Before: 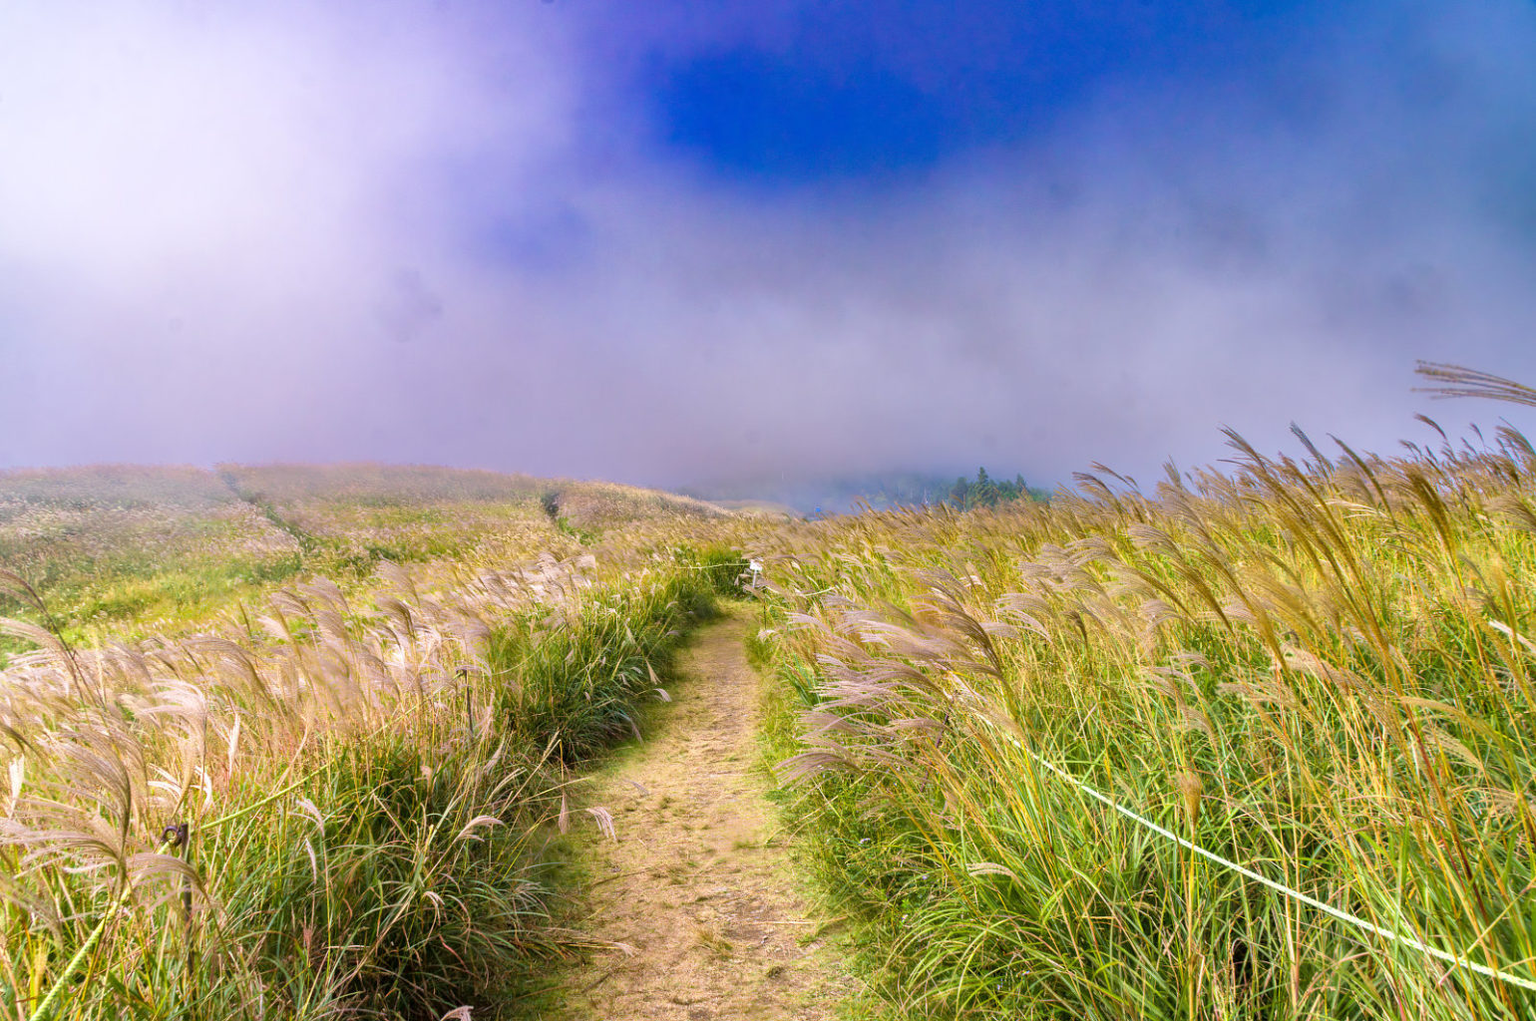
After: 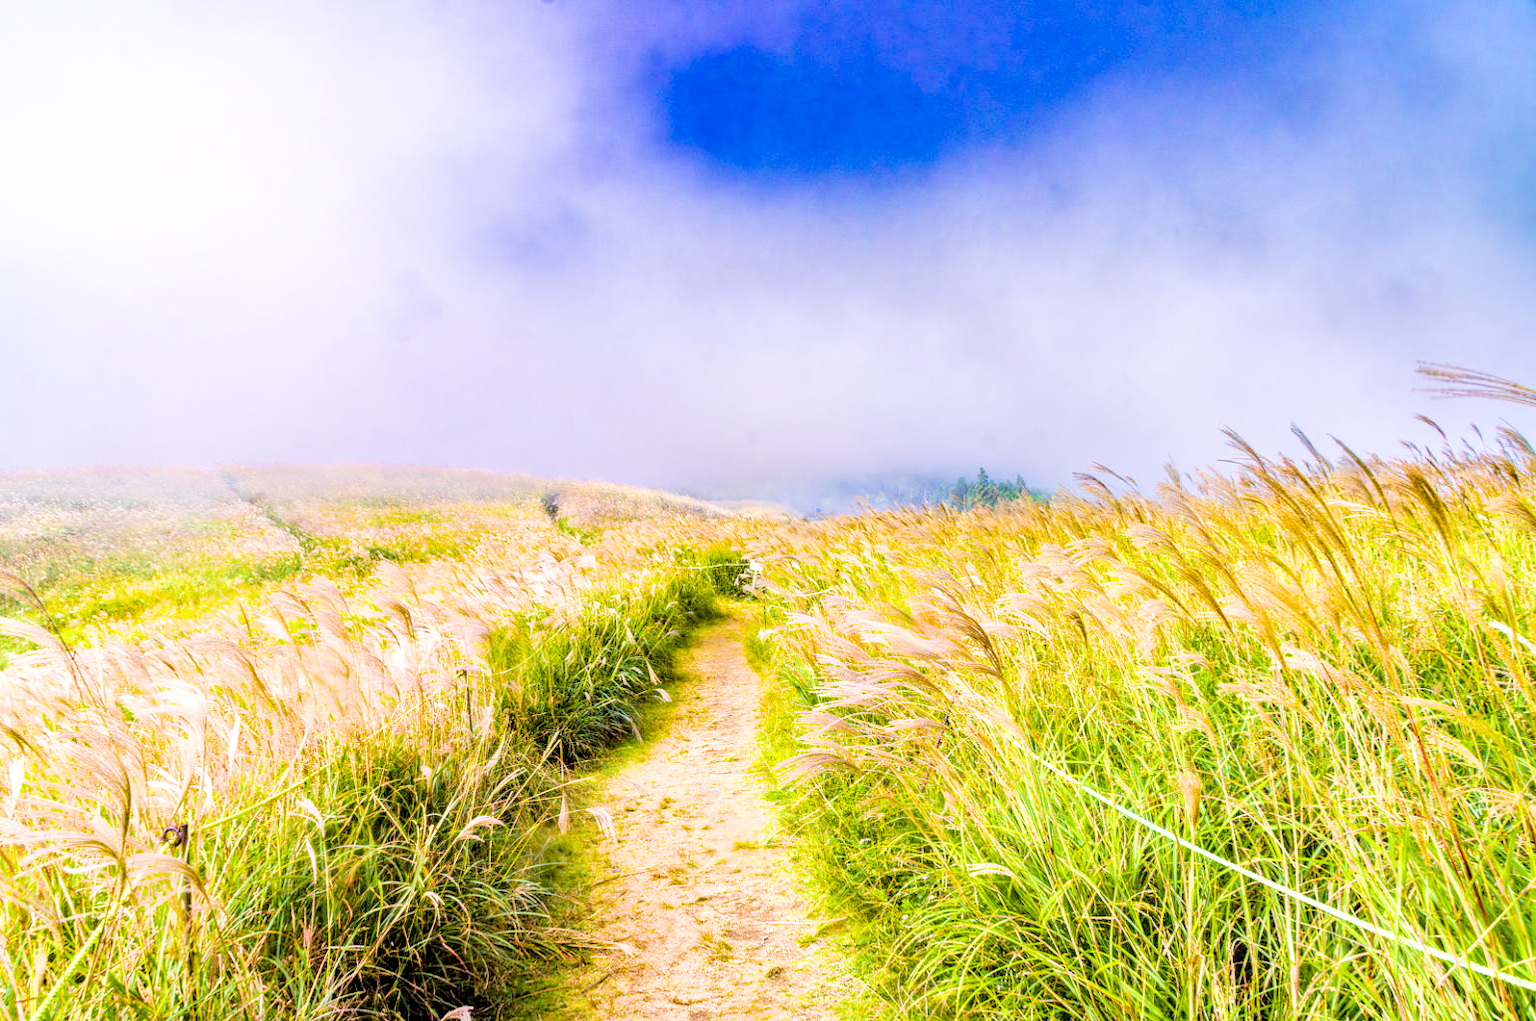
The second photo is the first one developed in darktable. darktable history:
local contrast: on, module defaults
exposure: black level correction 0, exposure 1.3 EV, compensate exposure bias true, compensate highlight preservation false
filmic rgb: black relative exposure -5 EV, hardness 2.88, contrast 1.3, highlights saturation mix -35%
color balance rgb: perceptual saturation grading › global saturation 20%, global vibrance 20%
